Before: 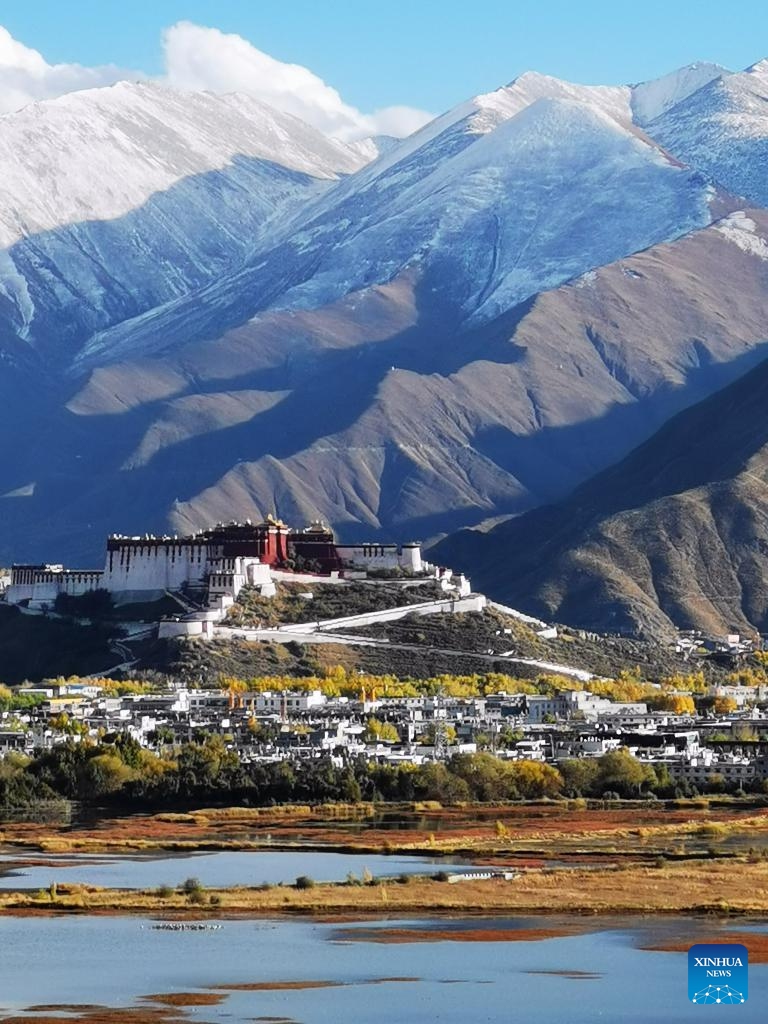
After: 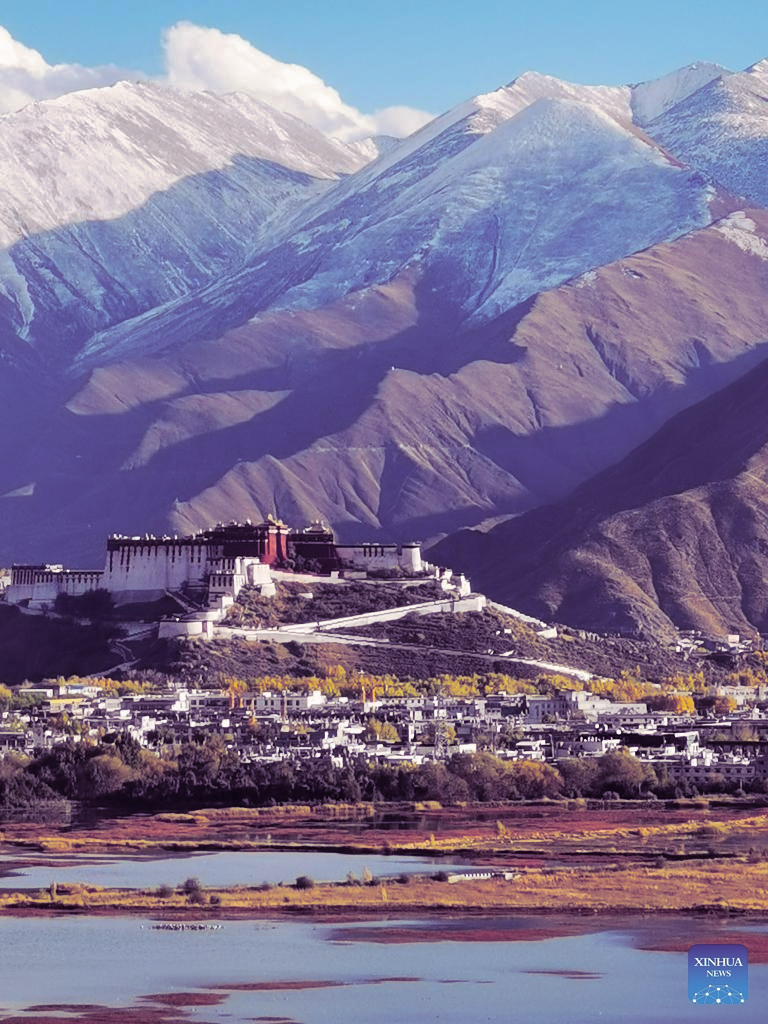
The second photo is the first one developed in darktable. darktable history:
shadows and highlights: on, module defaults
rgb levels: mode RGB, independent channels, levels [[0, 0.474, 1], [0, 0.5, 1], [0, 0.5, 1]]
split-toning: shadows › hue 255.6°, shadows › saturation 0.66, highlights › hue 43.2°, highlights › saturation 0.68, balance -50.1
